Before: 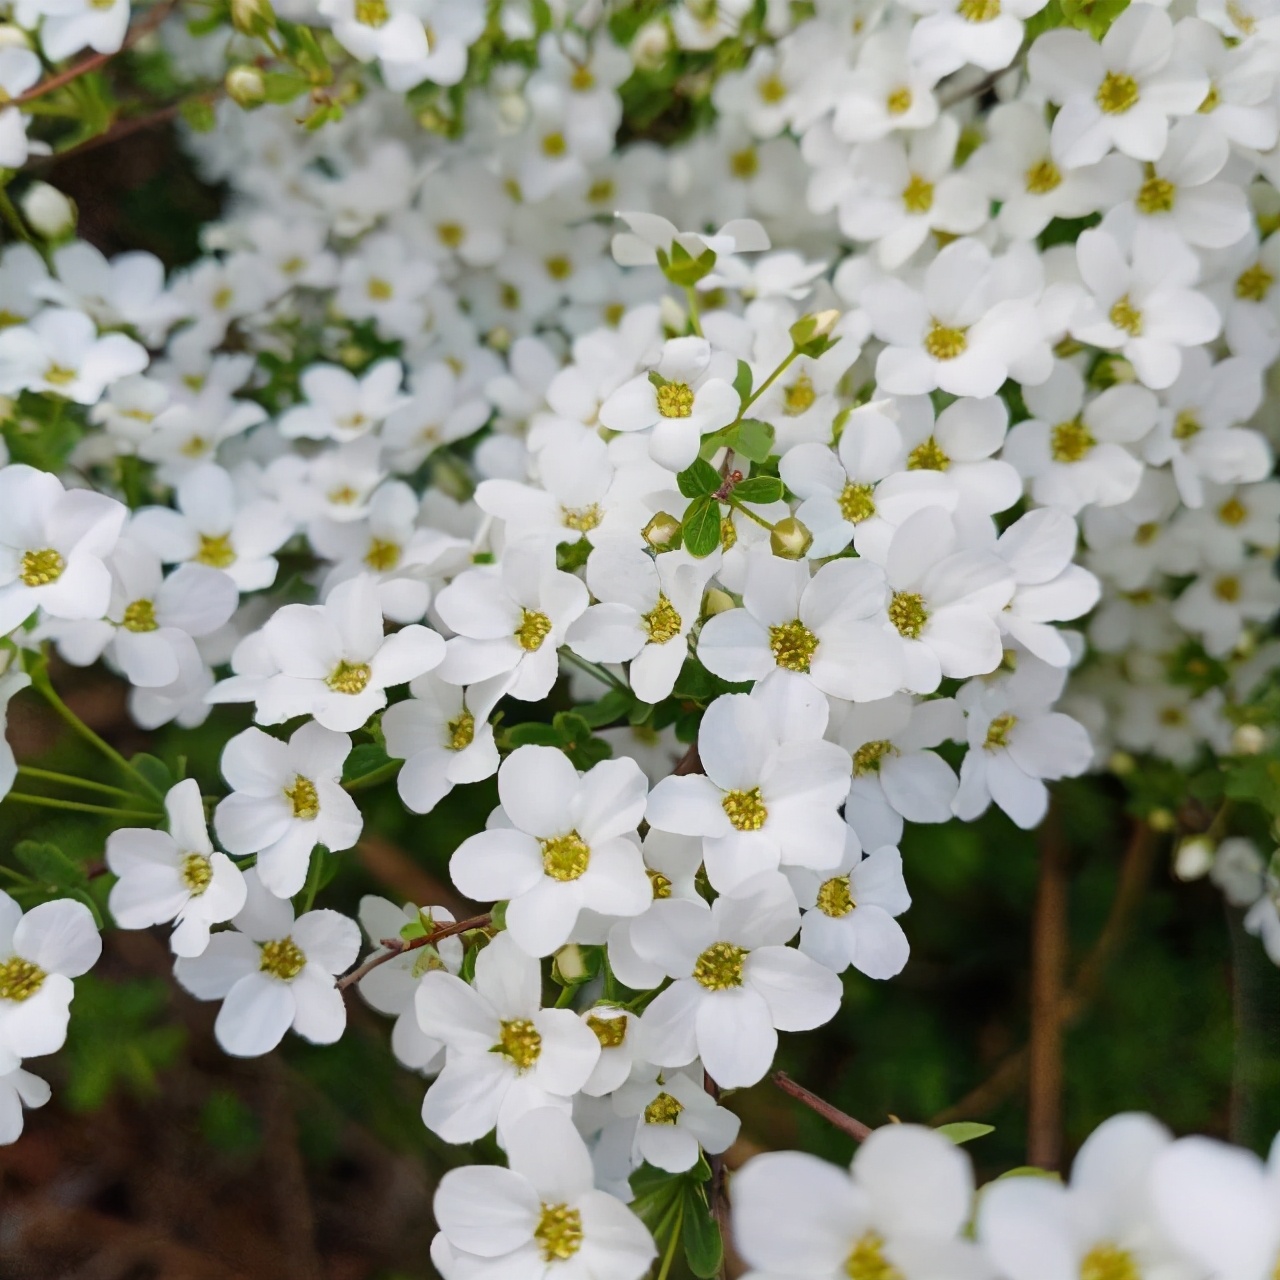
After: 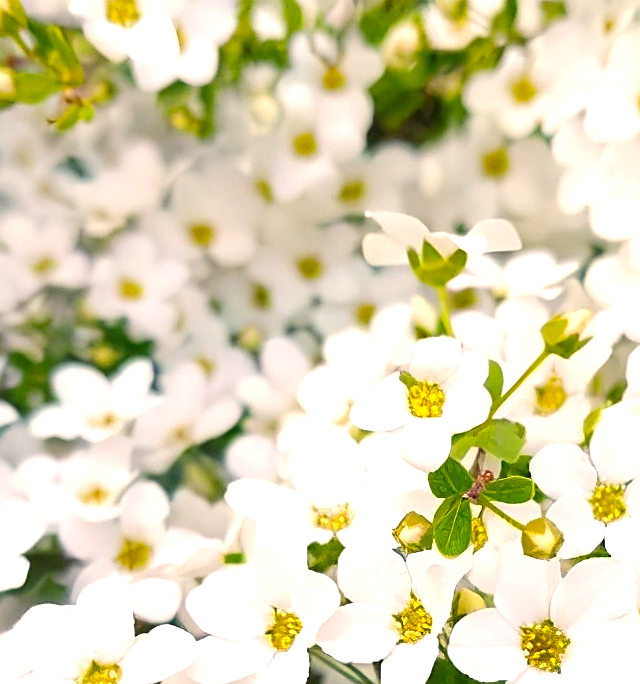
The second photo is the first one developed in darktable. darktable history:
color balance rgb: shadows lift › chroma 2.011%, shadows lift › hue 247.5°, highlights gain › chroma 3.671%, highlights gain › hue 58.15°, linear chroma grading › shadows -3.367%, linear chroma grading › highlights -4.049%, perceptual saturation grading › global saturation 19.754%, global vibrance 14.244%
exposure: black level correction 0, exposure 0.899 EV, compensate highlight preservation false
sharpen: on, module defaults
crop: left 19.456%, right 30.505%, bottom 46.518%
